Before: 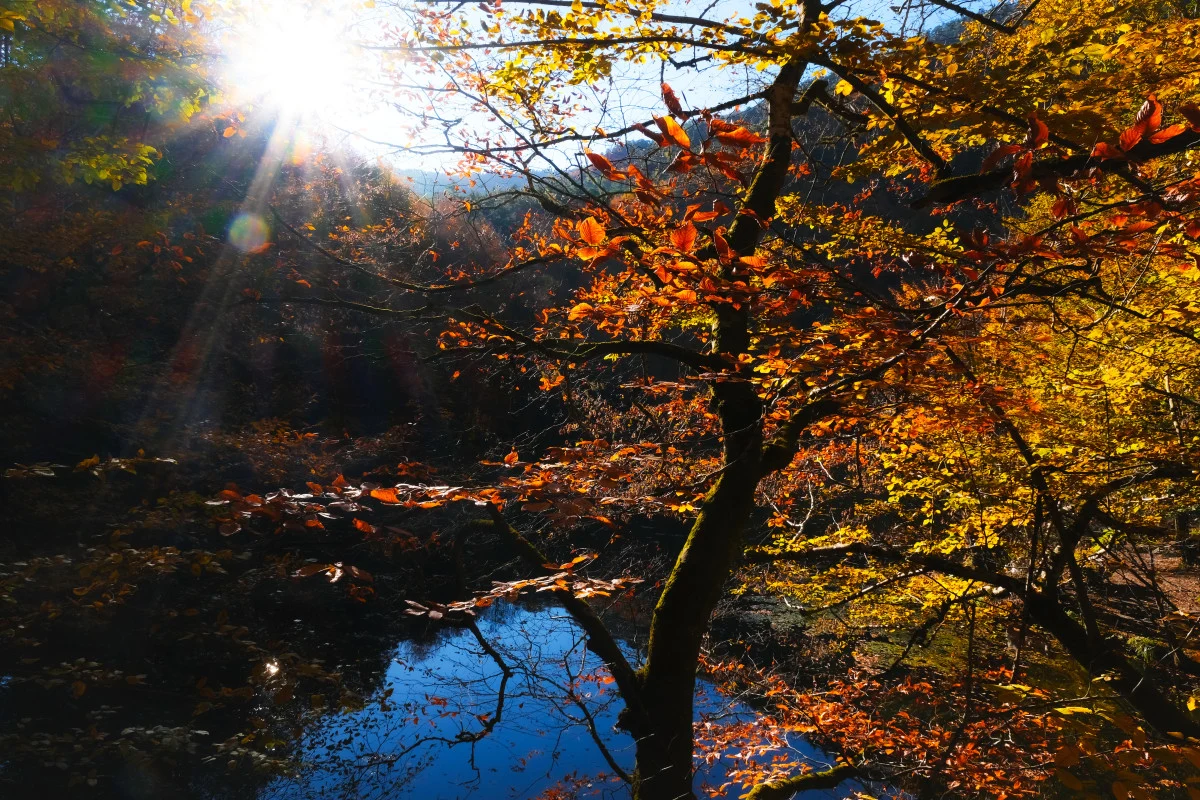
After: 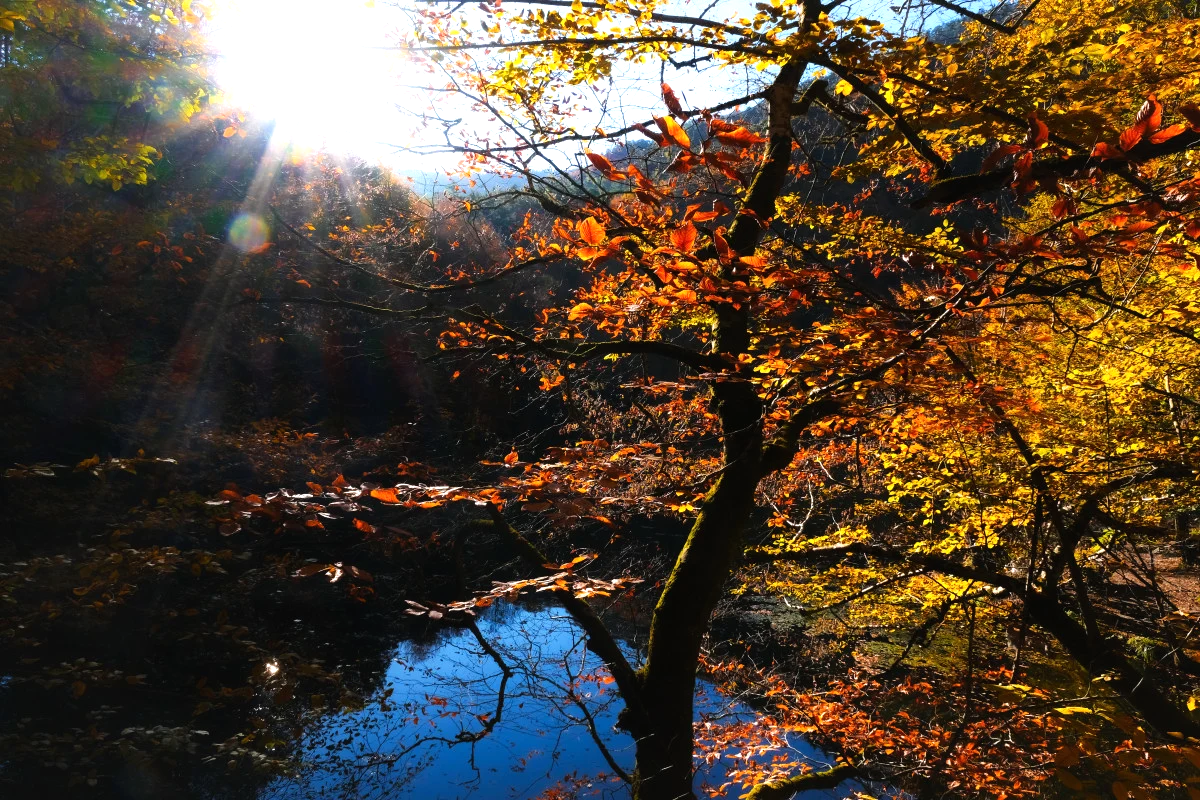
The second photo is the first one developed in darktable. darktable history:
tone equalizer: -8 EV -0.411 EV, -7 EV -0.39 EV, -6 EV -0.306 EV, -5 EV -0.219 EV, -3 EV 0.221 EV, -2 EV 0.319 EV, -1 EV 0.413 EV, +0 EV 0.432 EV
